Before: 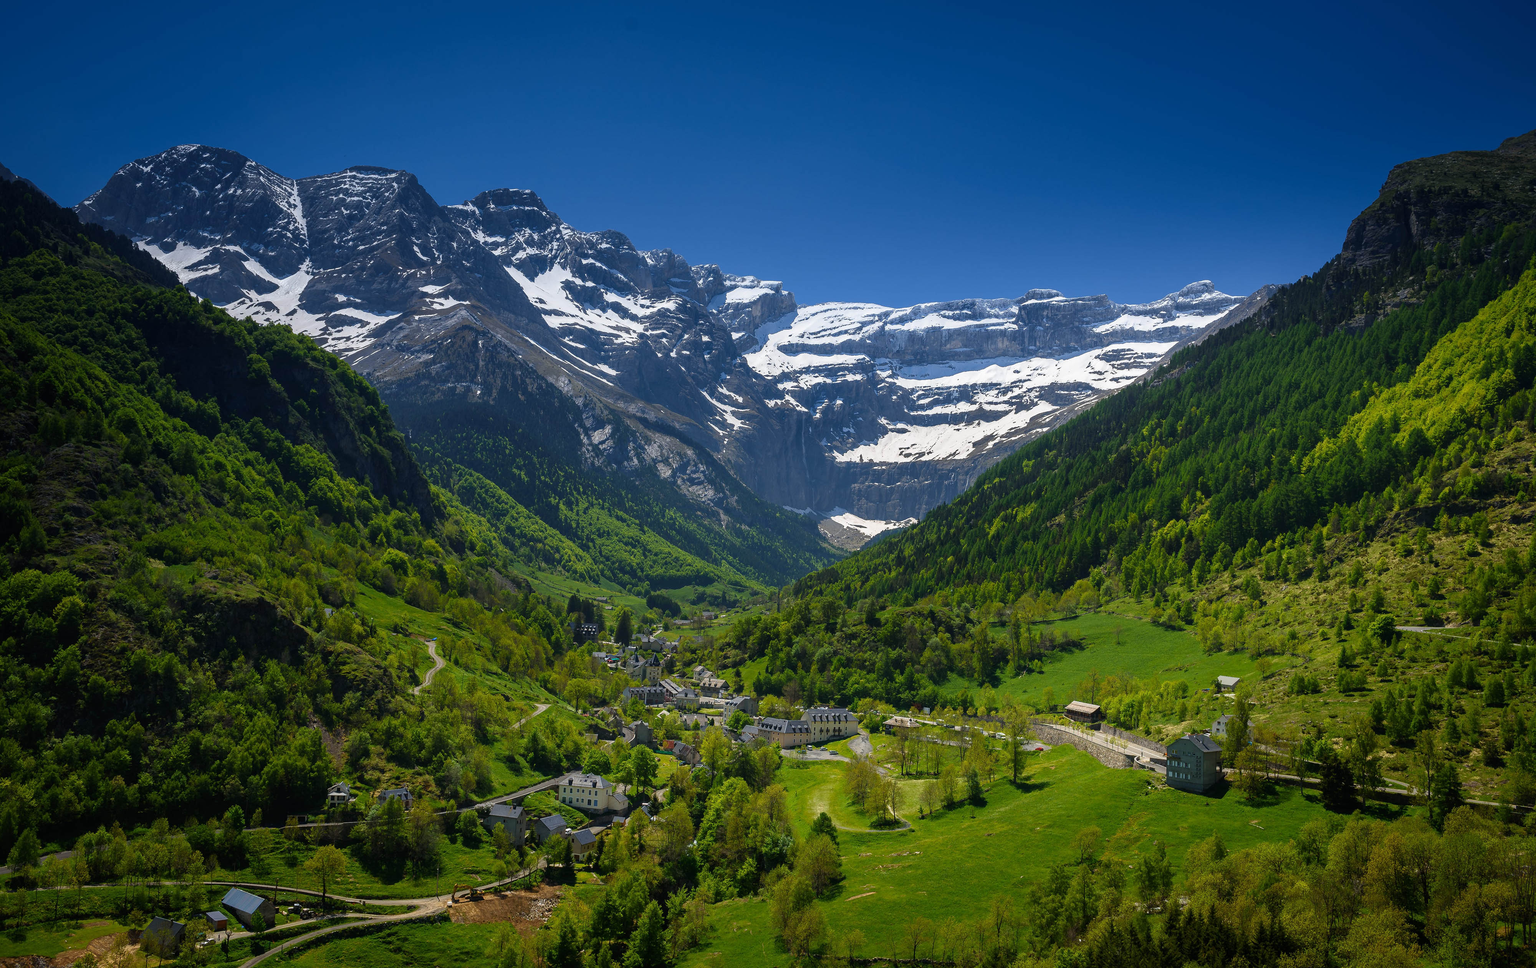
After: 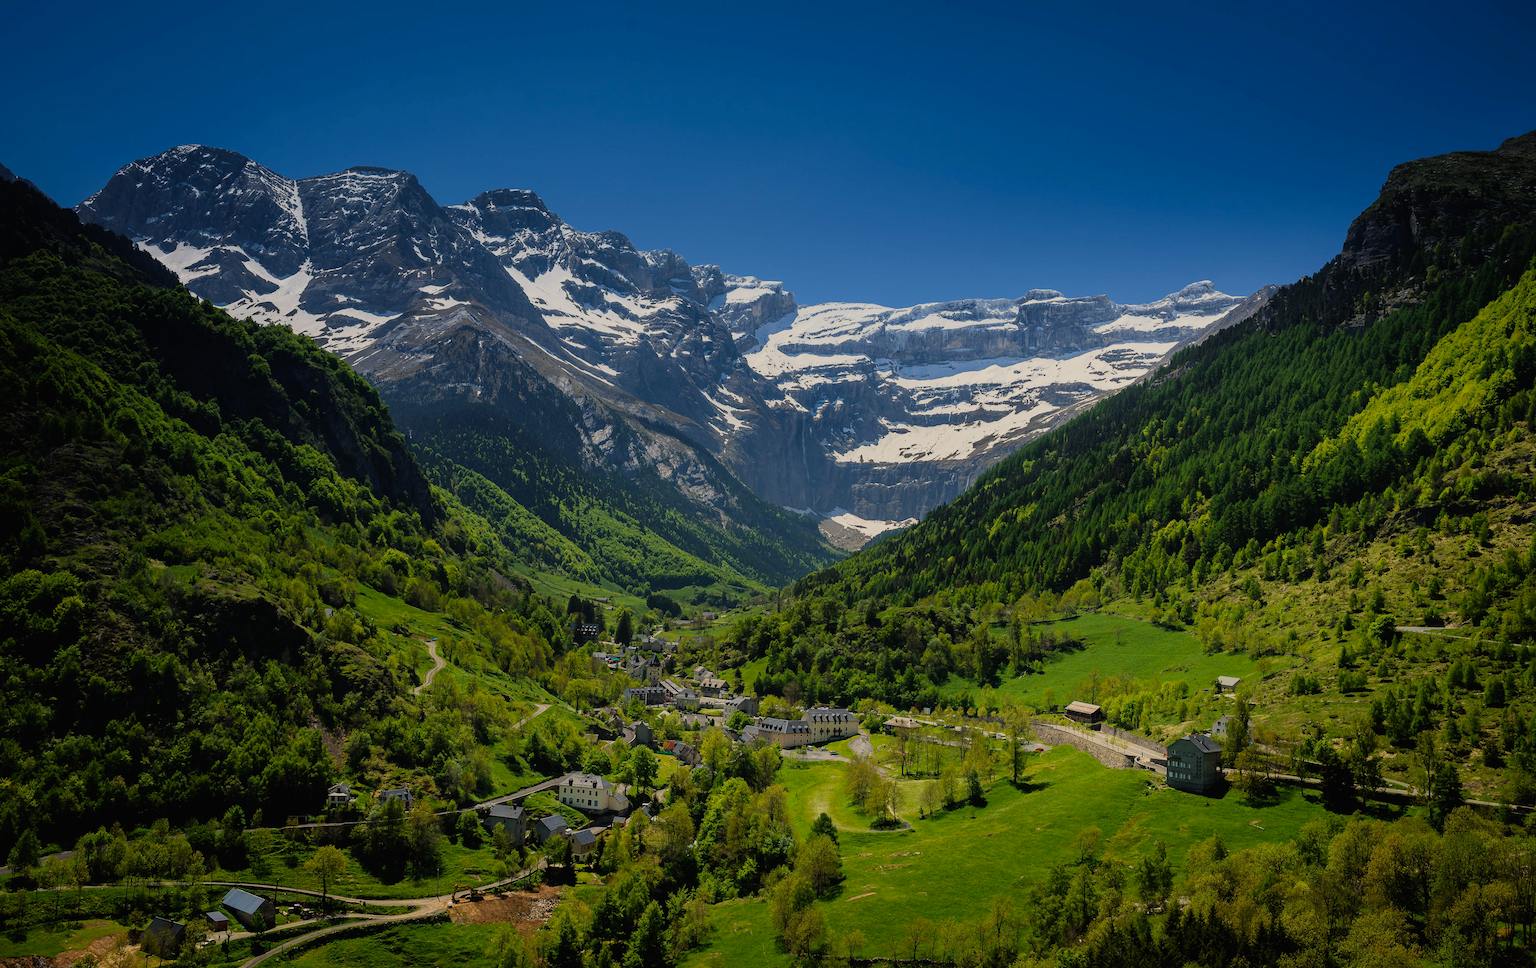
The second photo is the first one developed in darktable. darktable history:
white balance: red 1.045, blue 0.932
contrast brightness saturation: contrast -0.02, brightness -0.01, saturation 0.03
filmic rgb: black relative exposure -7.65 EV, white relative exposure 4.56 EV, hardness 3.61, color science v6 (2022)
